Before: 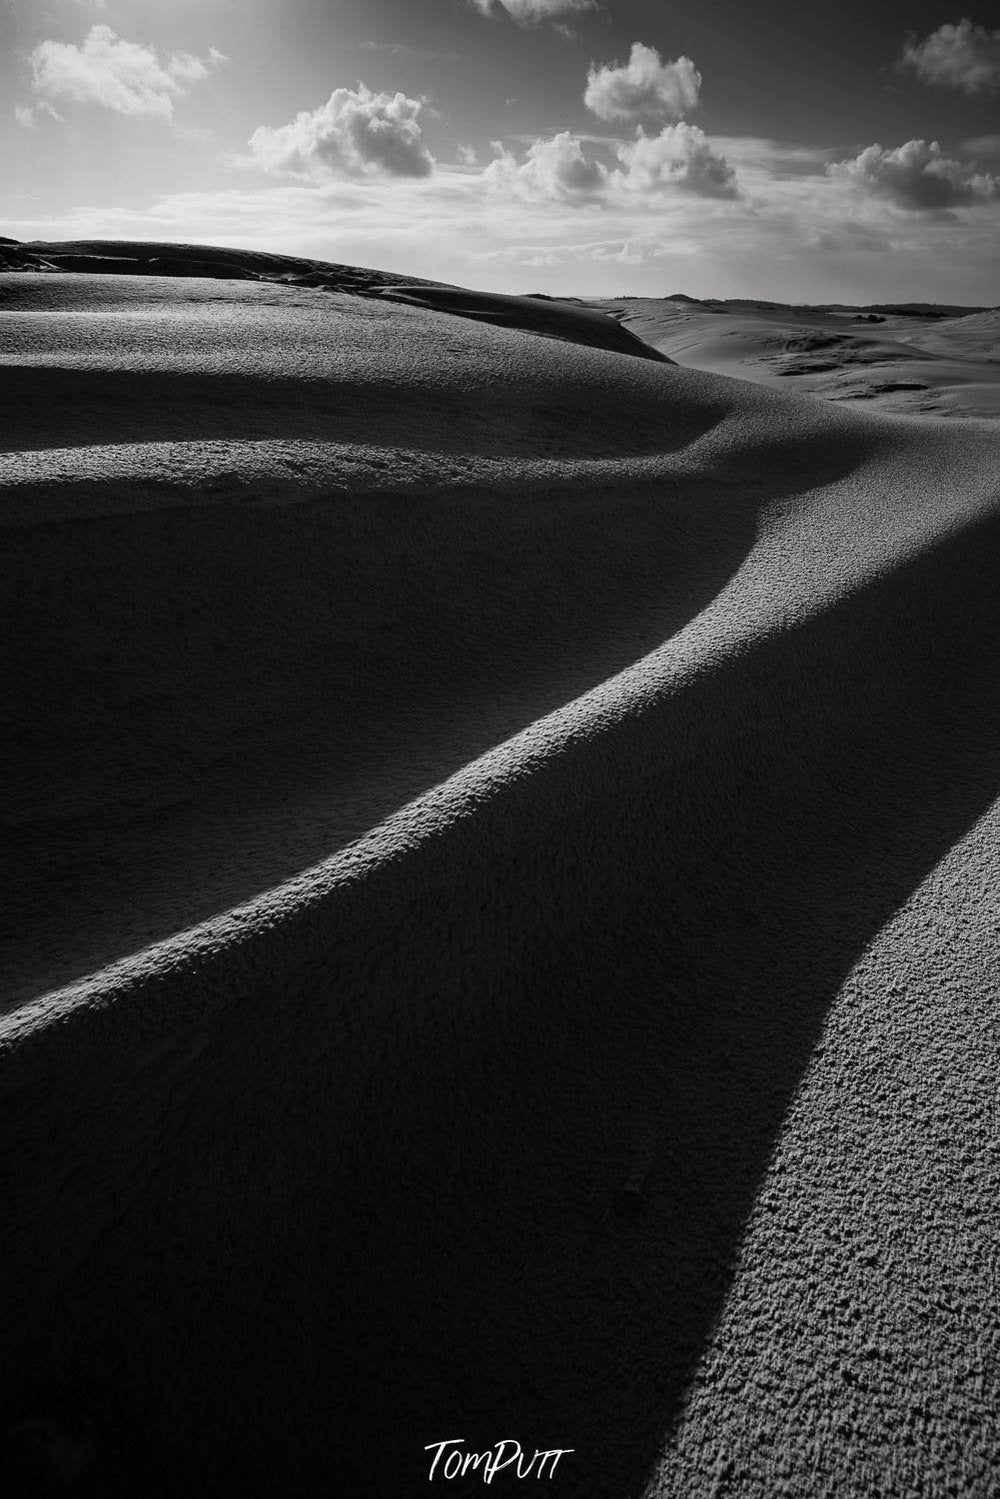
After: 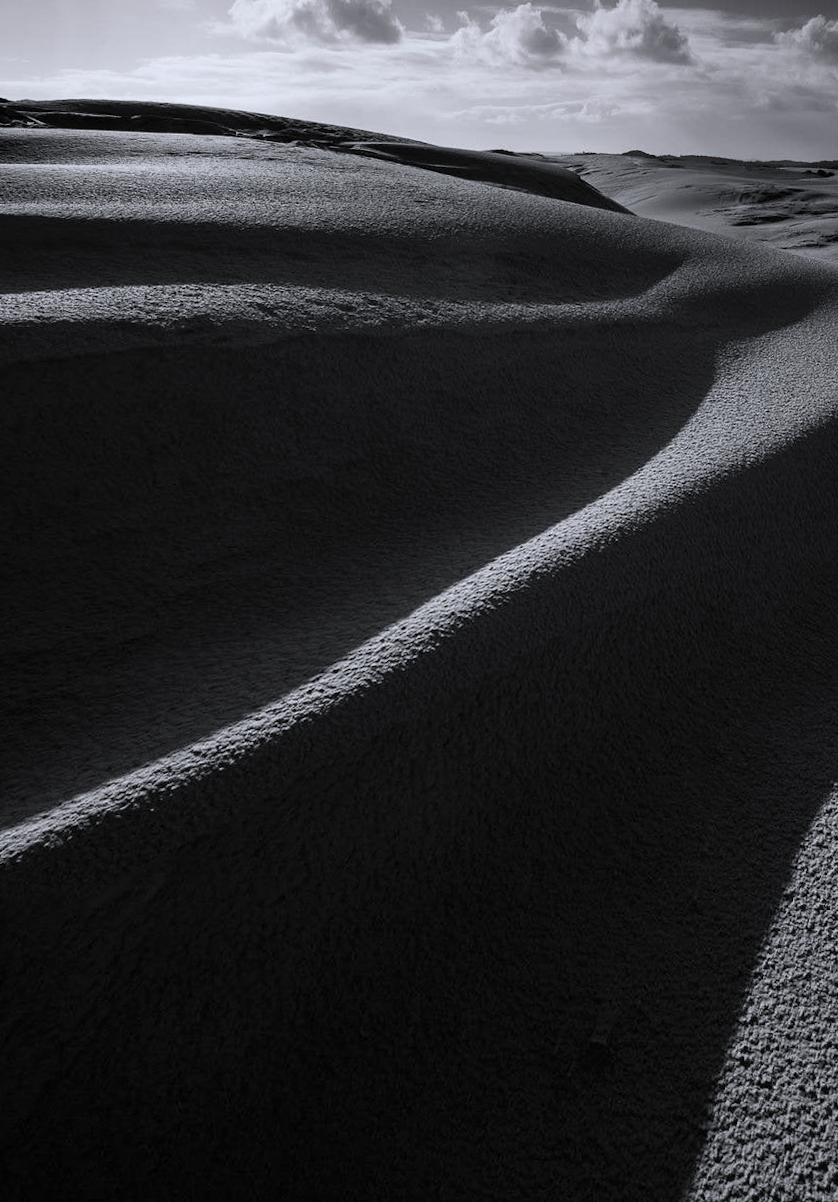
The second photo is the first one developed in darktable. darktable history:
crop: top 7.49%, right 9.717%, bottom 11.943%
rotate and perspective: rotation 0.215°, lens shift (vertical) -0.139, crop left 0.069, crop right 0.939, crop top 0.002, crop bottom 0.996
white balance: red 0.984, blue 1.059
